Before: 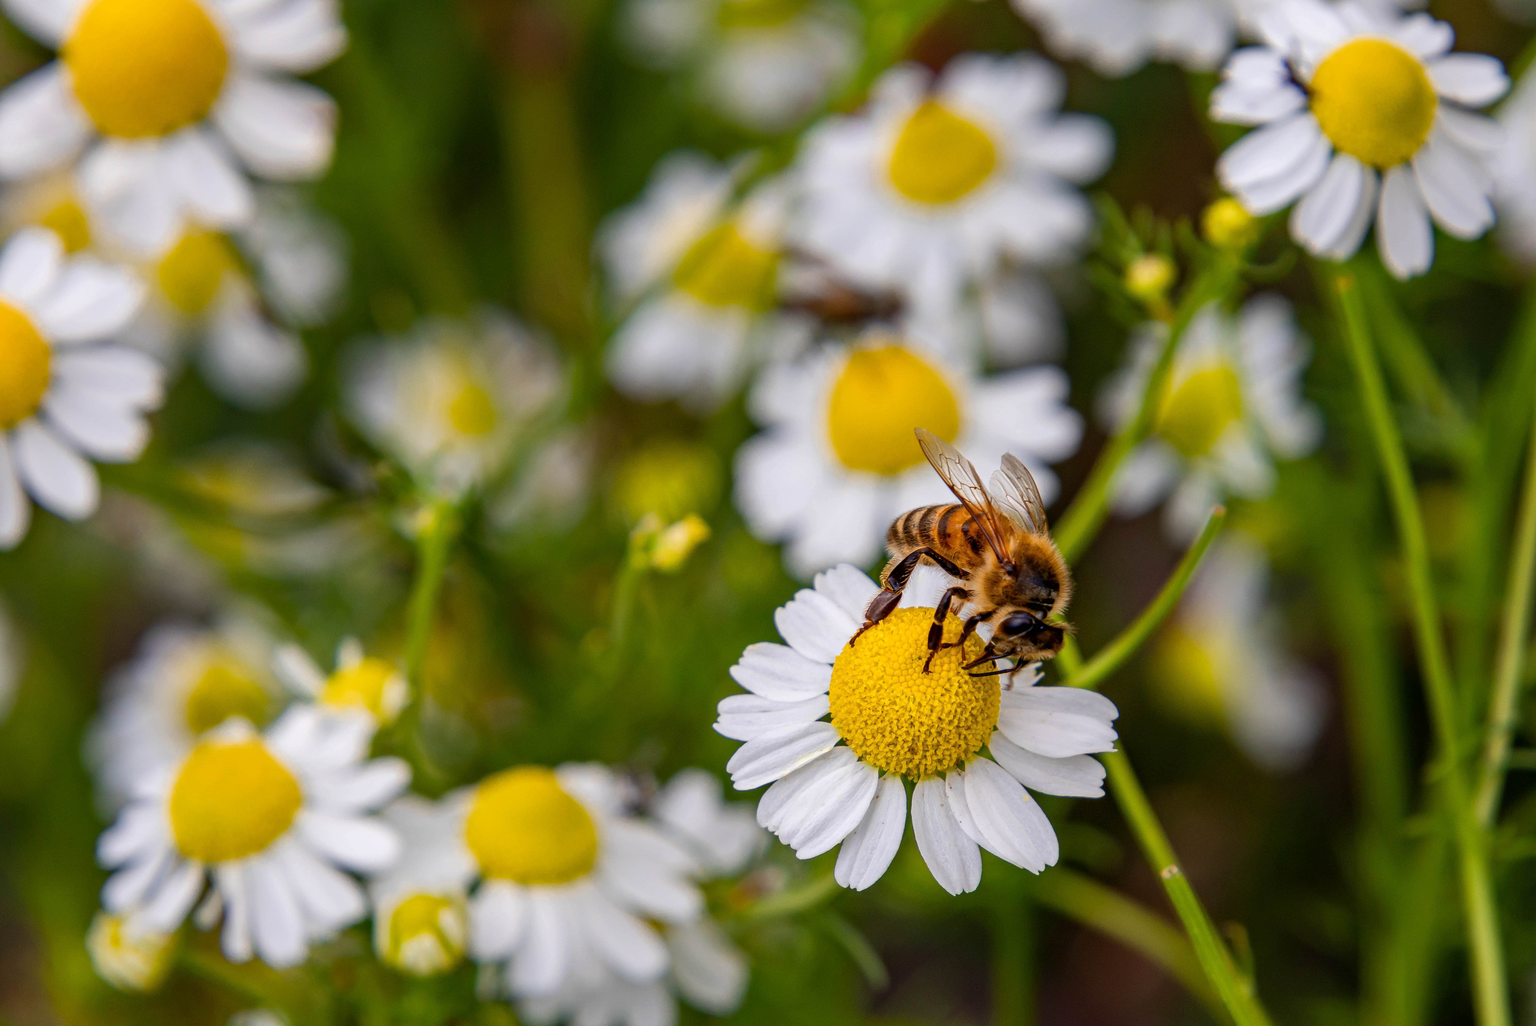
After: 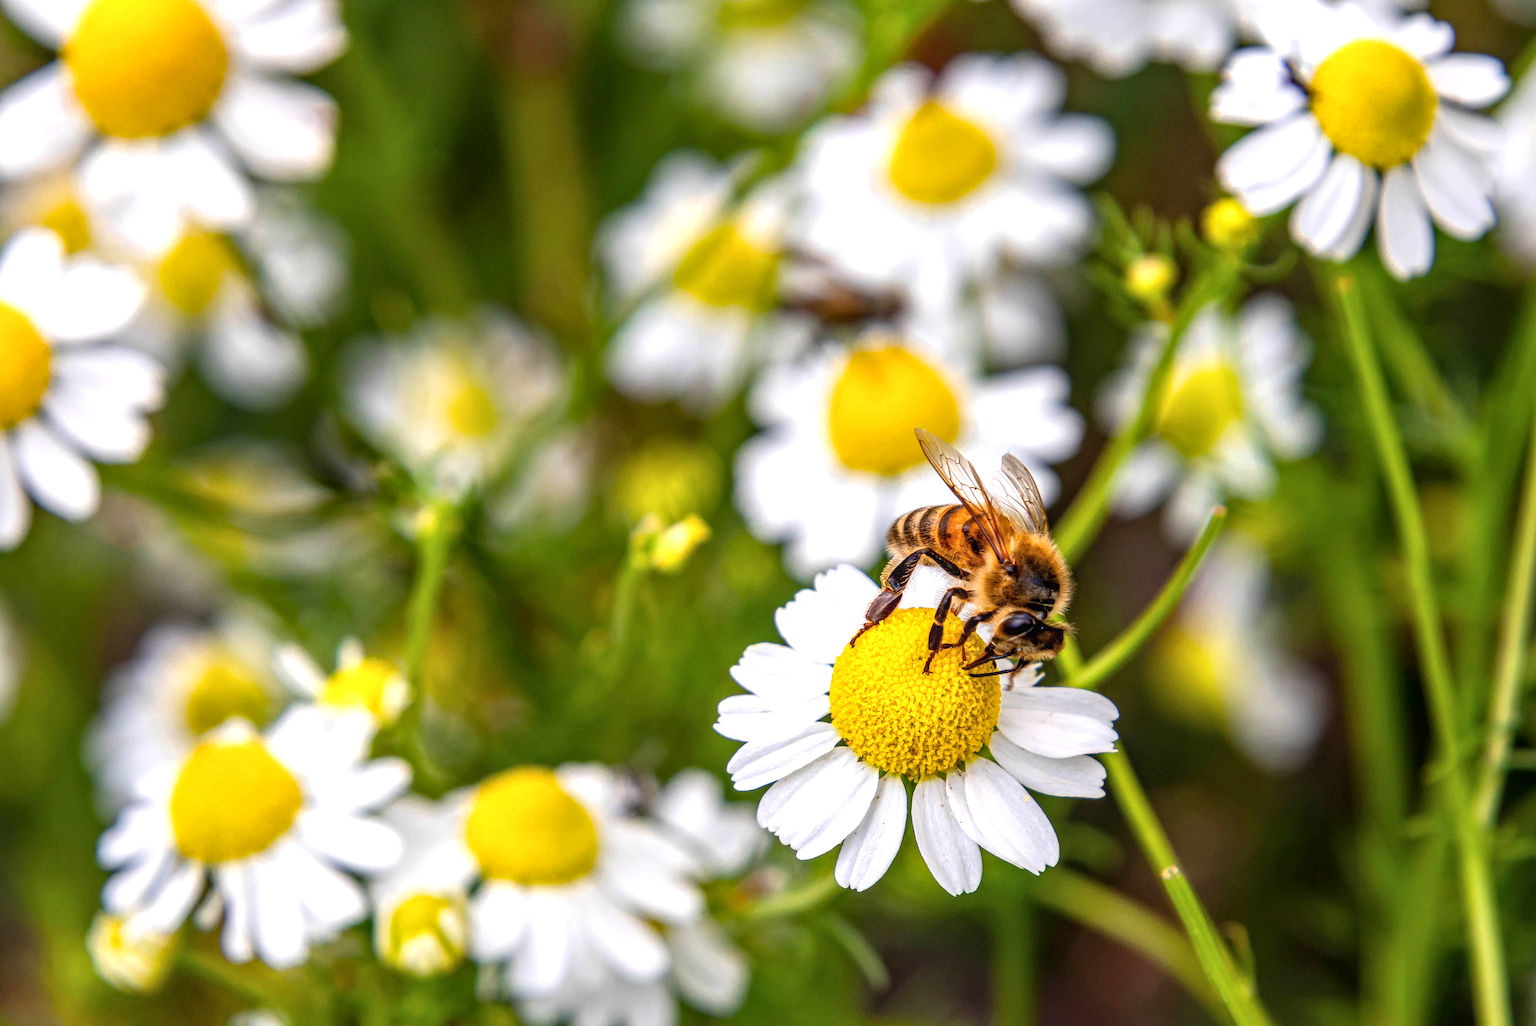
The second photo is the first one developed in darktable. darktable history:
exposure: black level correction 0, exposure 0.7 EV, compensate exposure bias true, compensate highlight preservation false
tone equalizer: on, module defaults
local contrast: on, module defaults
